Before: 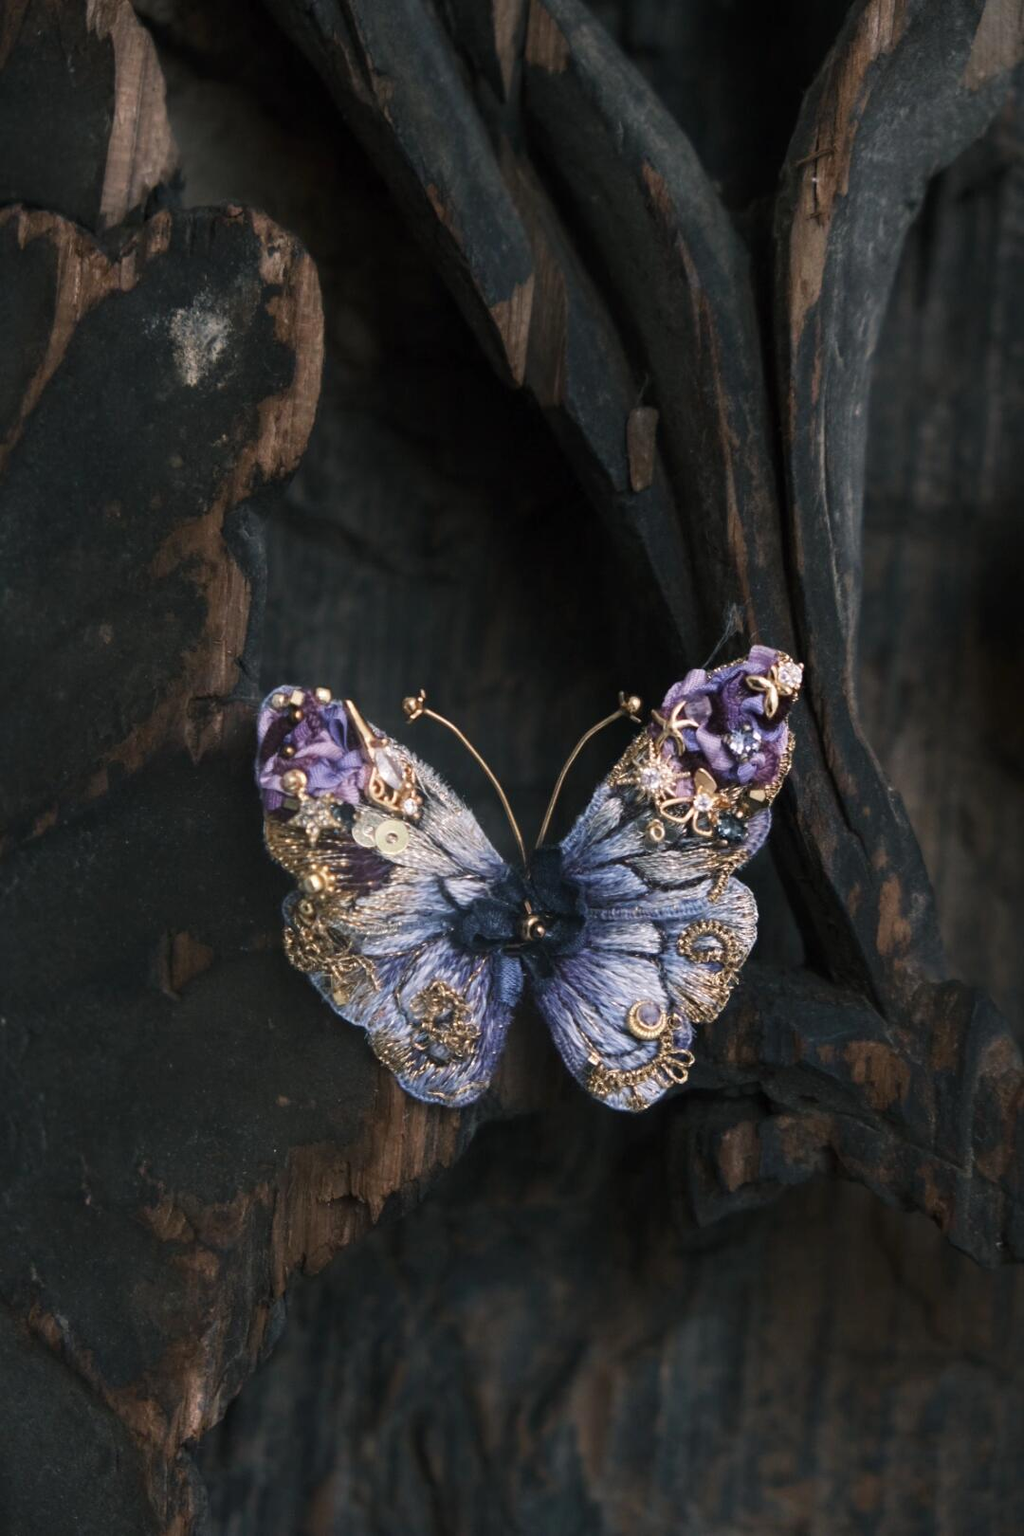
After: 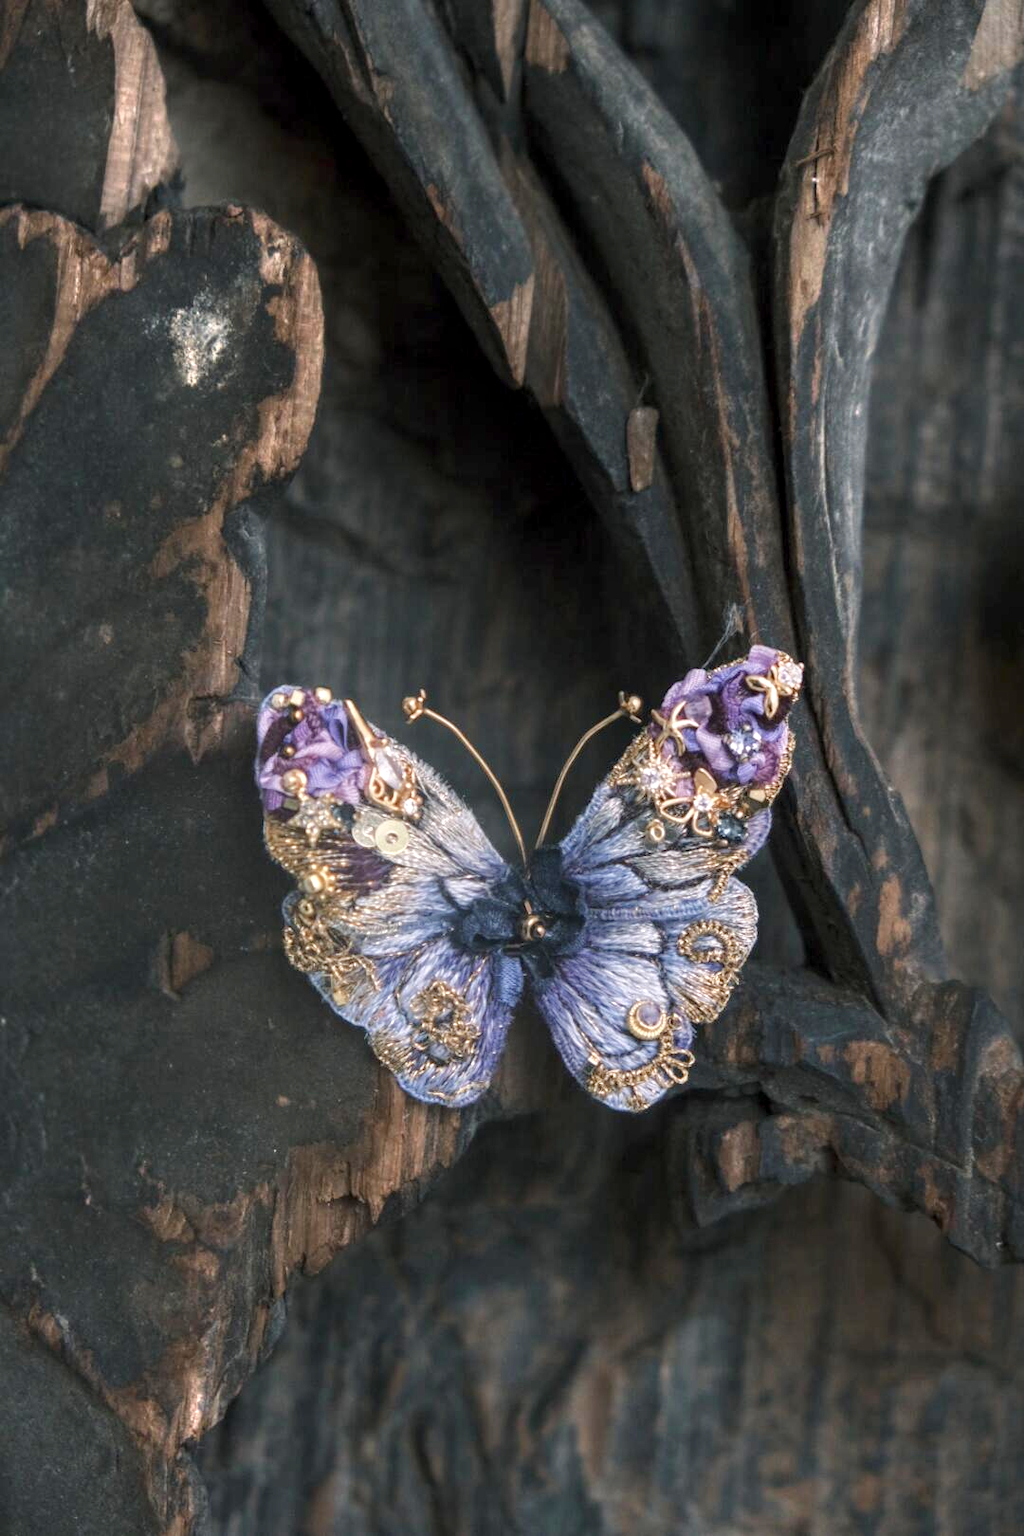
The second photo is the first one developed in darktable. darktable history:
tone equalizer: -7 EV 0.164 EV, -6 EV 0.618 EV, -5 EV 1.16 EV, -4 EV 1.32 EV, -3 EV 1.14 EV, -2 EV 0.6 EV, -1 EV 0.168 EV, smoothing diameter 24.92%, edges refinement/feathering 13.75, preserve details guided filter
local contrast: on, module defaults
shadows and highlights: shadows -0.49, highlights 39.94
